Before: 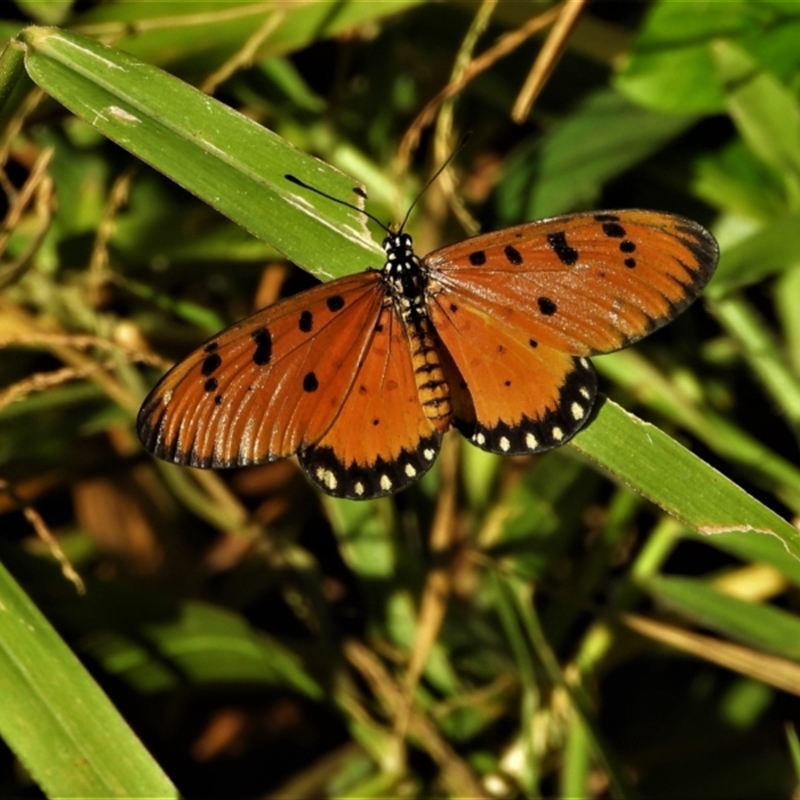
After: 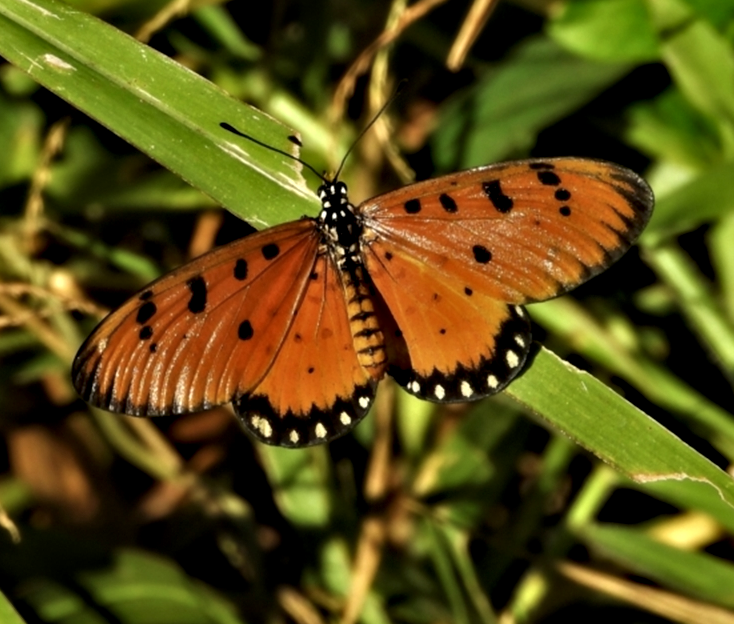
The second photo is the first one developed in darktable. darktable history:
contrast equalizer: octaves 7, y [[0.514, 0.573, 0.581, 0.508, 0.5, 0.5], [0.5 ×6], [0.5 ×6], [0 ×6], [0 ×6]]
crop: left 8.135%, top 6.614%, bottom 15.286%
